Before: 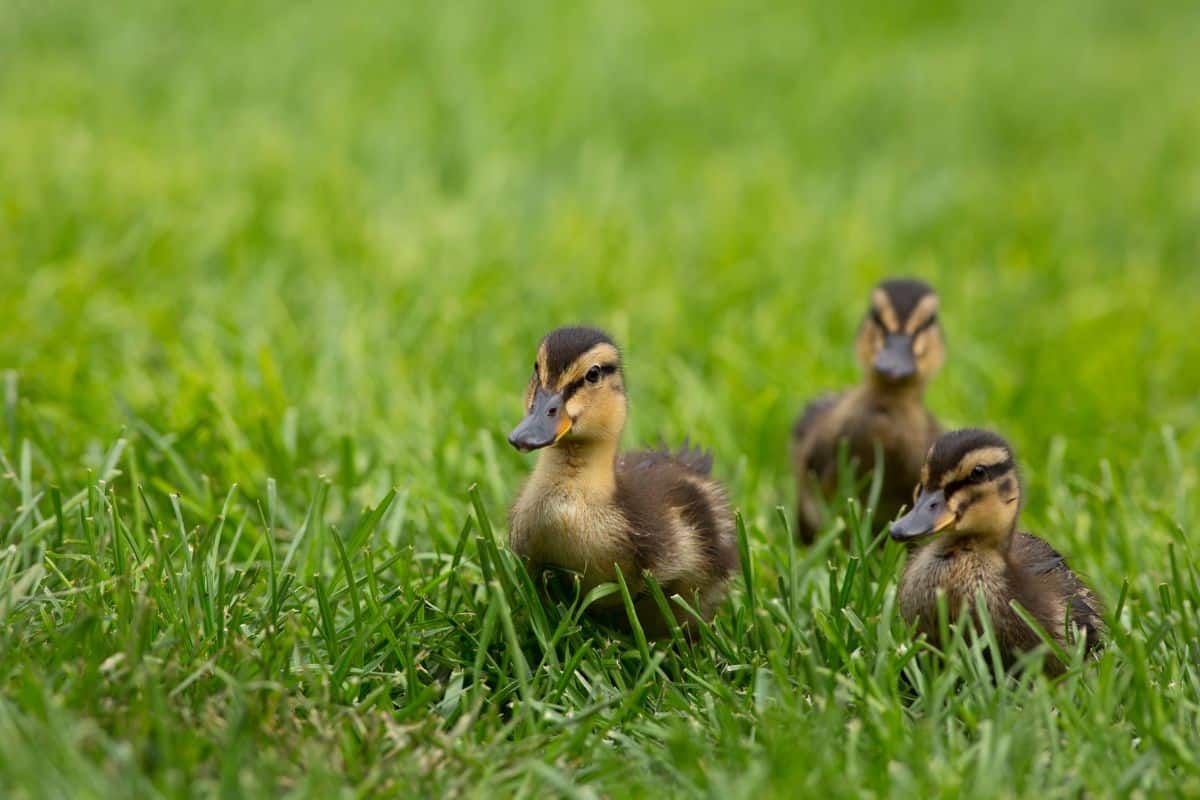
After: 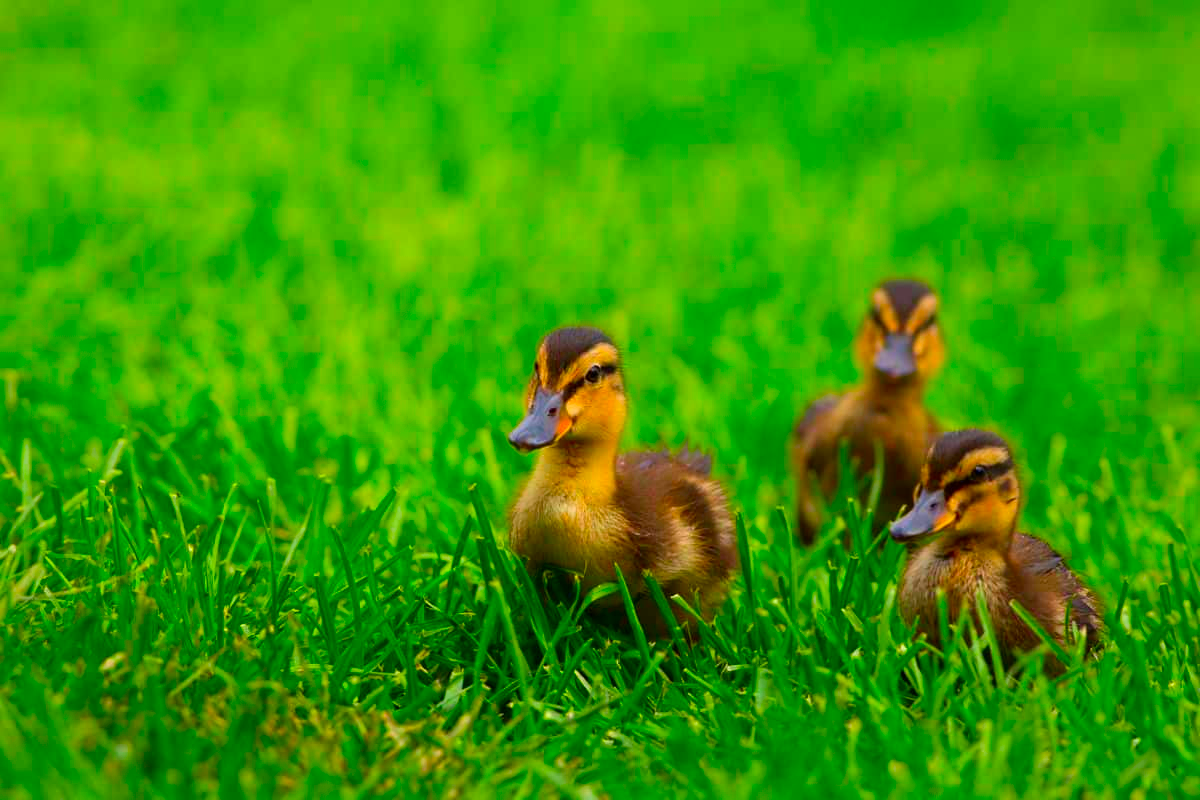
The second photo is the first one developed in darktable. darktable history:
color correction: highlights a* 1.58, highlights b* -1.78, saturation 2.54
